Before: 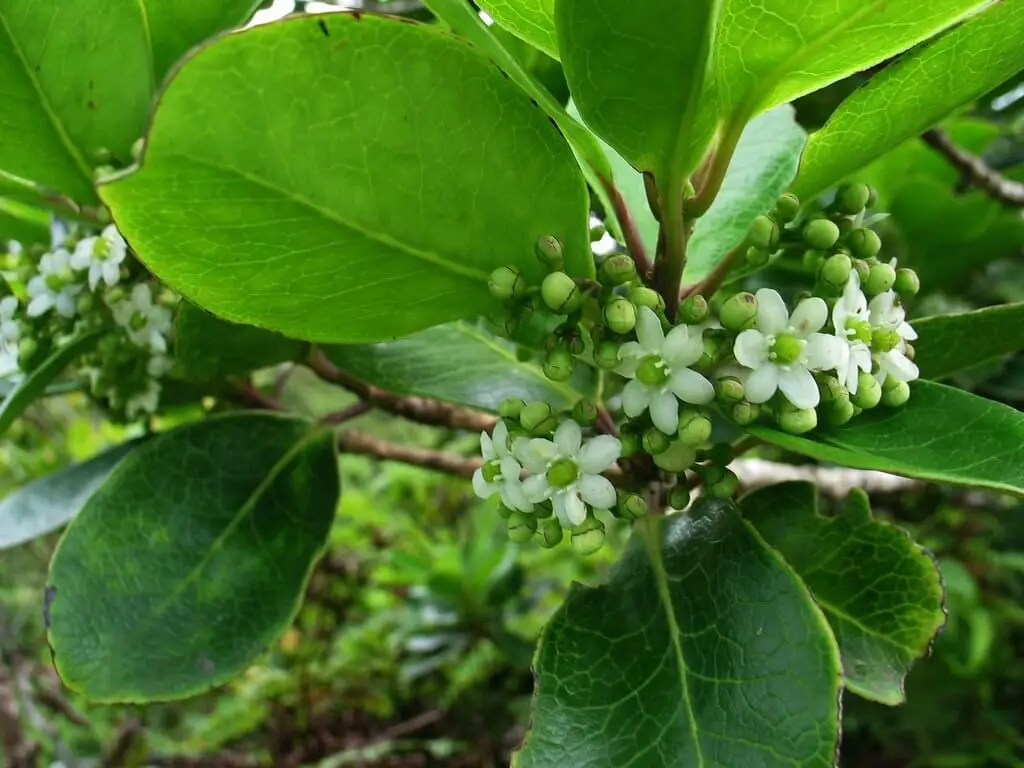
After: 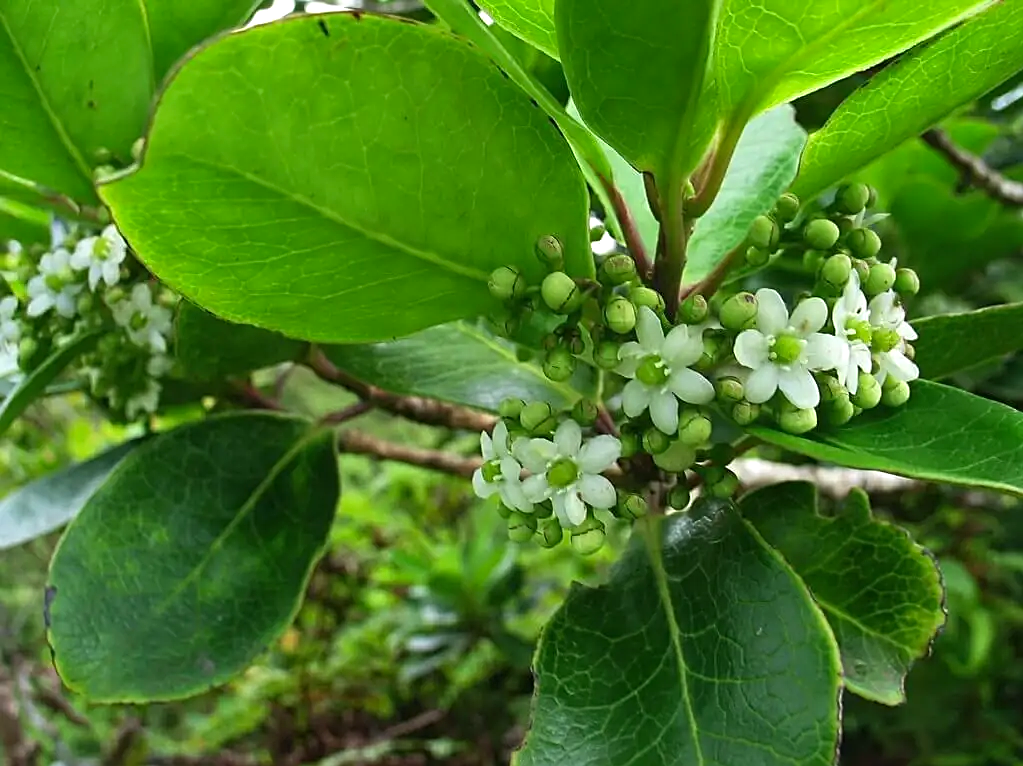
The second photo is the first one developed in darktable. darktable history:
contrast brightness saturation: contrast -0.02, brightness -0.01, saturation 0.03
crop: top 0.05%, bottom 0.098%
exposure: black level correction 0, exposure 0.2 EV, compensate exposure bias true, compensate highlight preservation false
sharpen: on, module defaults
